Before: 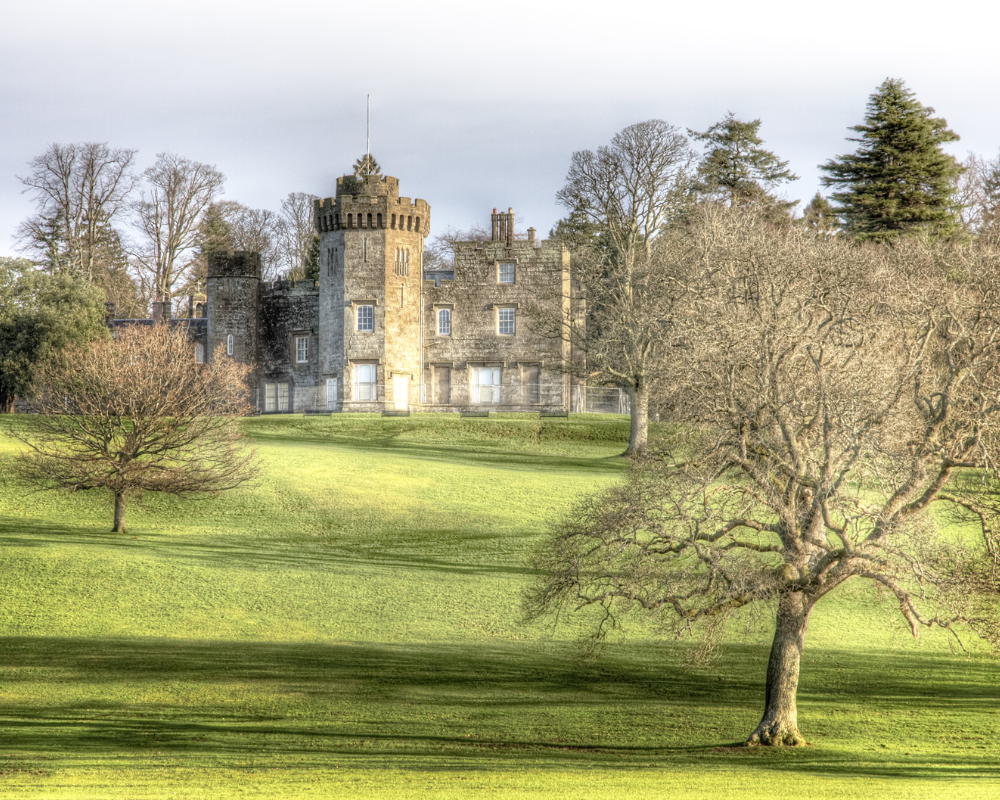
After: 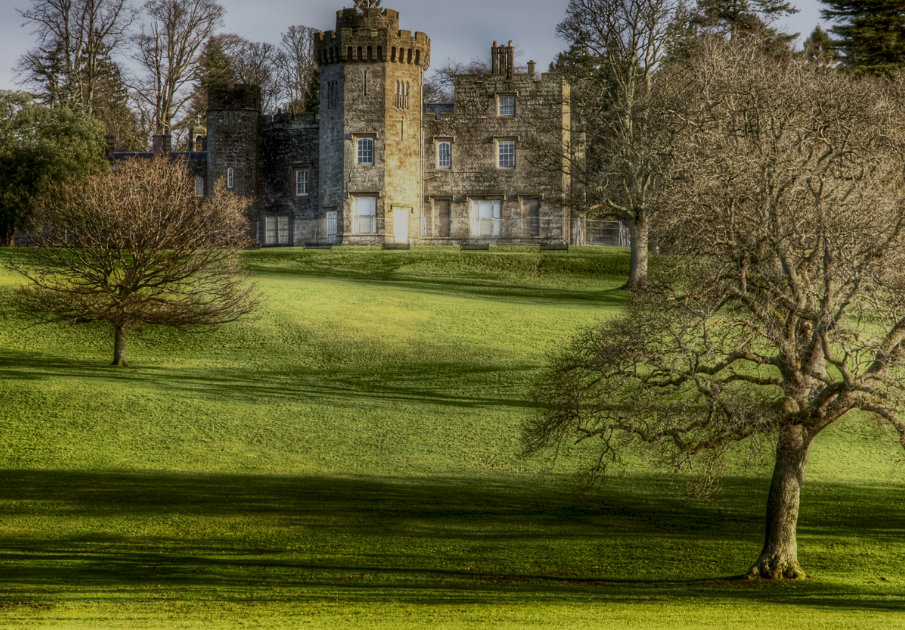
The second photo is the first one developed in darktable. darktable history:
crop: top 20.916%, right 9.437%, bottom 0.316%
contrast brightness saturation: contrast 0.19, brightness -0.11, saturation 0.21
exposure: exposure -1 EV, compensate highlight preservation false
